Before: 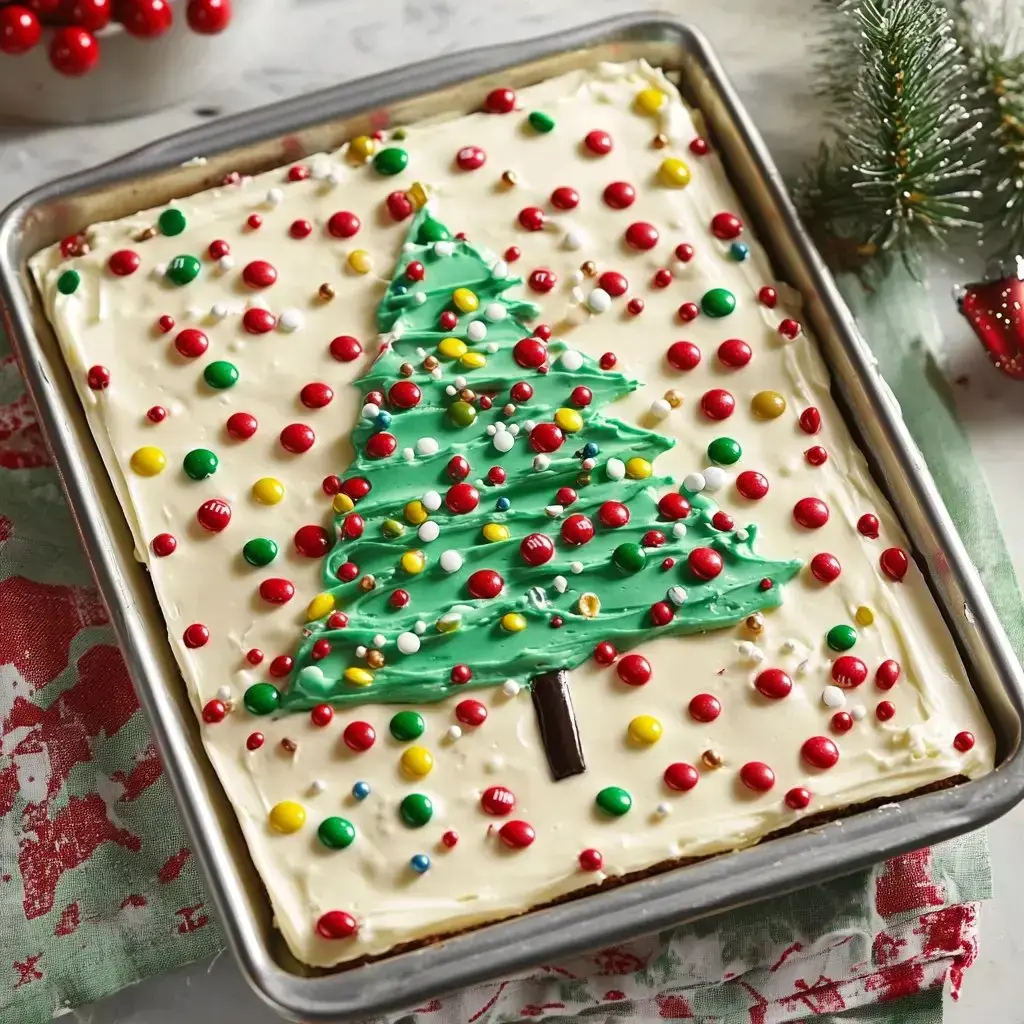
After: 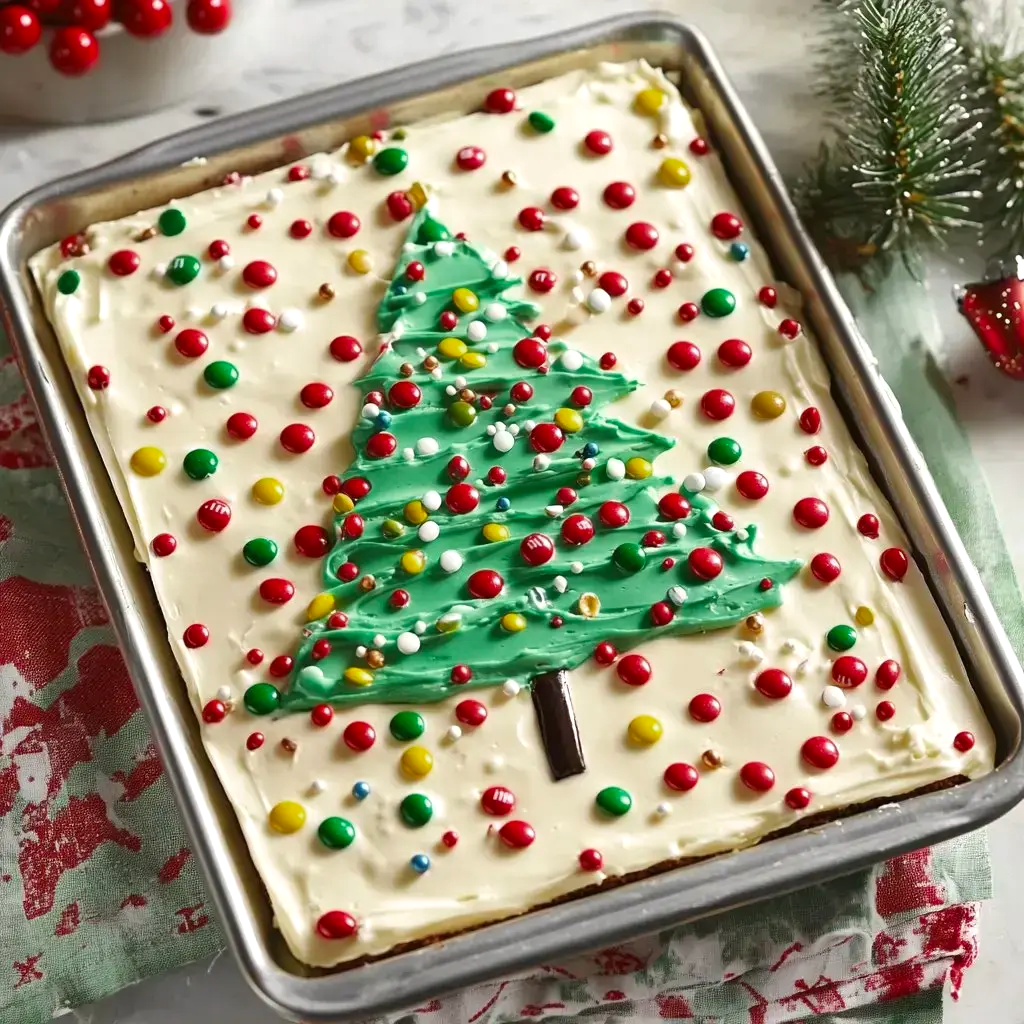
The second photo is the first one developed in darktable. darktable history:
exposure: exposure 0.203 EV, compensate highlight preservation false
color zones: curves: ch0 [(0, 0.444) (0.143, 0.442) (0.286, 0.441) (0.429, 0.441) (0.571, 0.441) (0.714, 0.441) (0.857, 0.442) (1, 0.444)]
